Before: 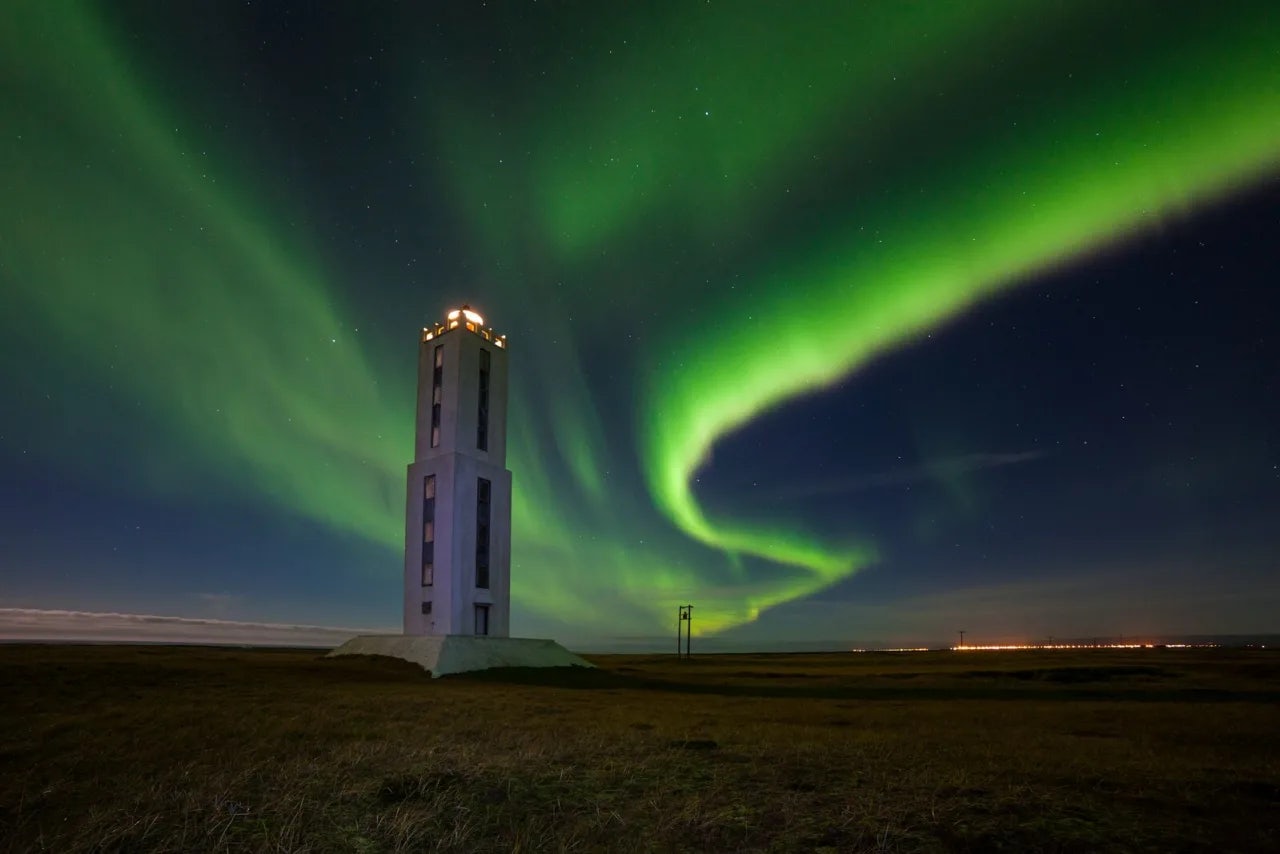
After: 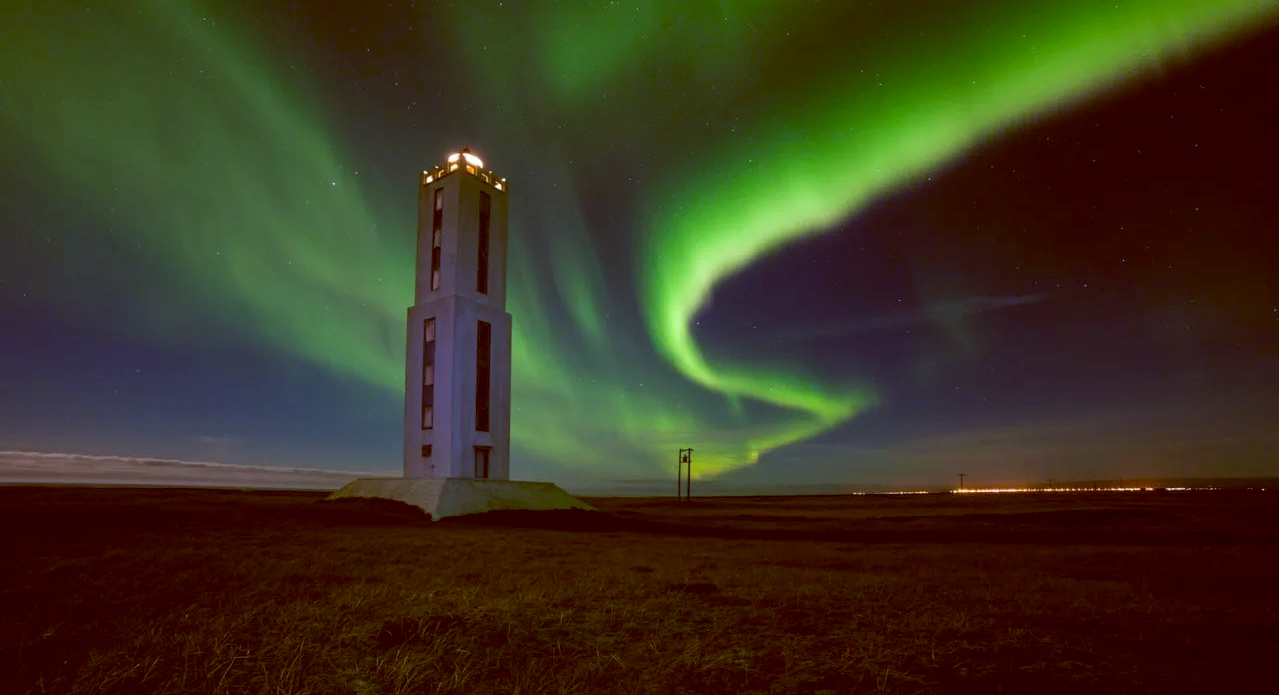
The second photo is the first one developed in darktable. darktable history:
crop and rotate: top 18.507%
color balance: lift [1, 1.015, 1.004, 0.985], gamma [1, 0.958, 0.971, 1.042], gain [1, 0.956, 0.977, 1.044]
